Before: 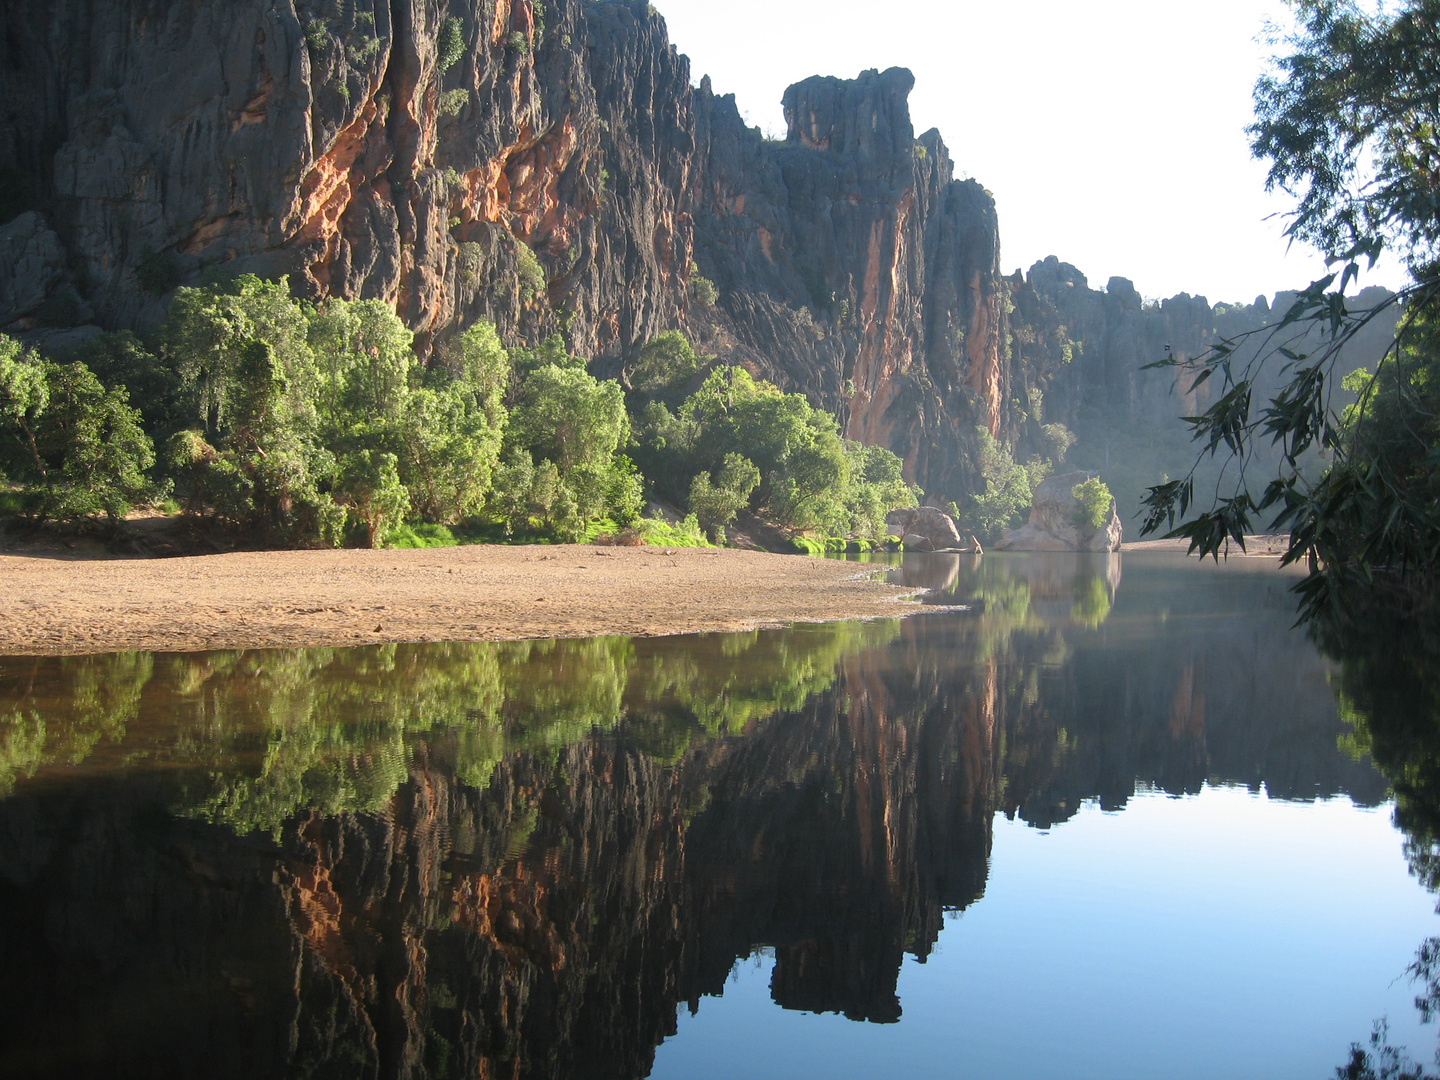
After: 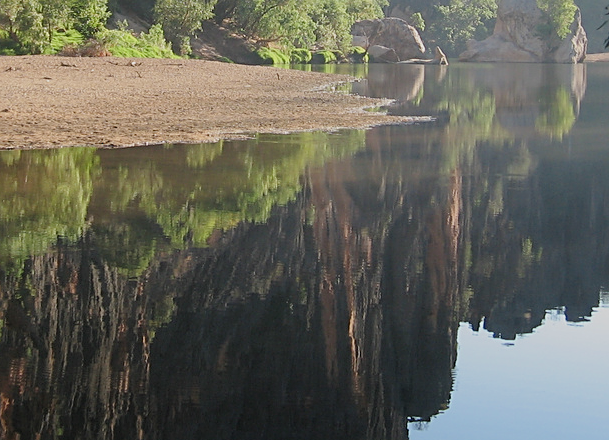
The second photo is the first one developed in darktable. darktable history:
filmic rgb: middle gray luminance 18.43%, black relative exposure -10.42 EV, white relative exposure 3.42 EV, target black luminance 0%, hardness 6.07, latitude 98.93%, contrast 0.85, shadows ↔ highlights balance 0.303%
sharpen: on, module defaults
crop: left 37.188%, top 45.353%, right 20.503%, bottom 13.818%
contrast brightness saturation: saturation -0.052
